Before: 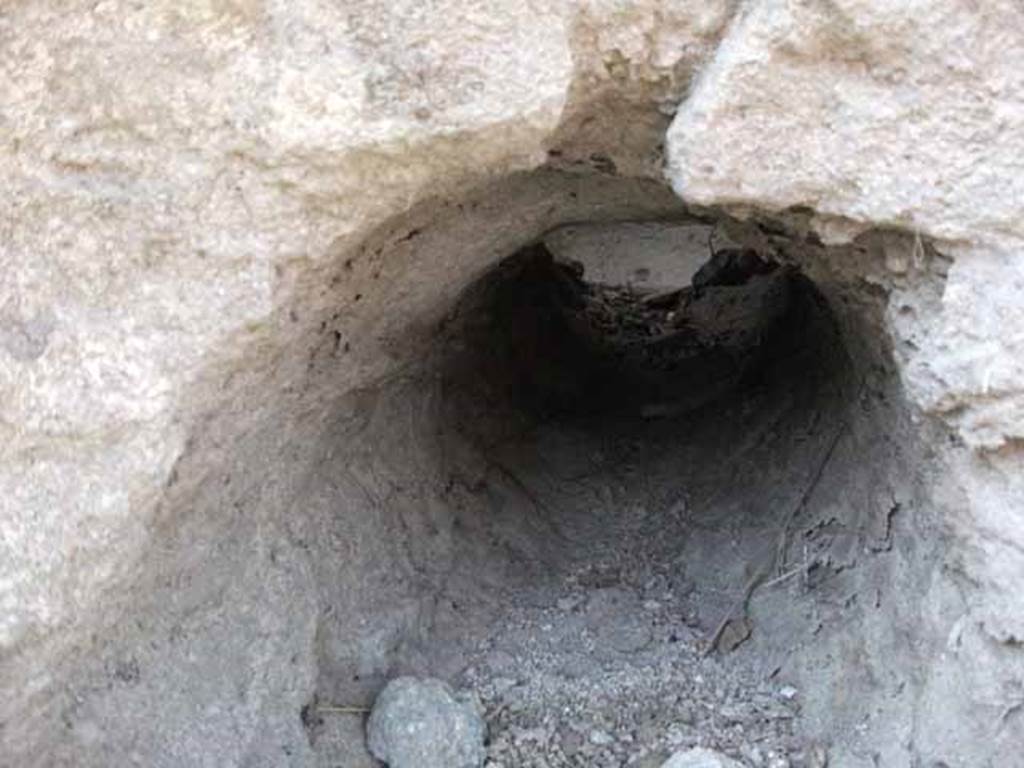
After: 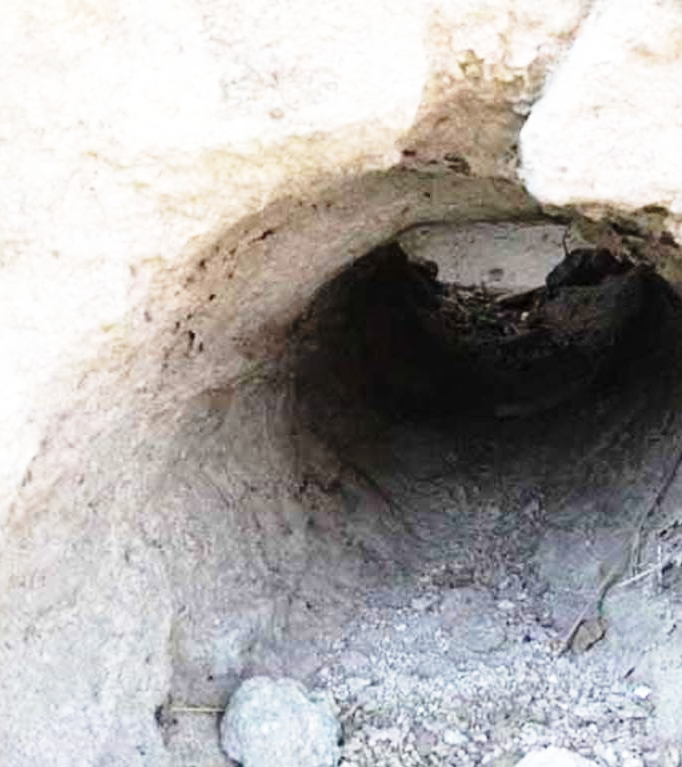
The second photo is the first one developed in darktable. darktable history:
base curve: curves: ch0 [(0, 0) (0.026, 0.03) (0.109, 0.232) (0.351, 0.748) (0.669, 0.968) (1, 1)], preserve colors none
crop and rotate: left 14.292%, right 19.041%
